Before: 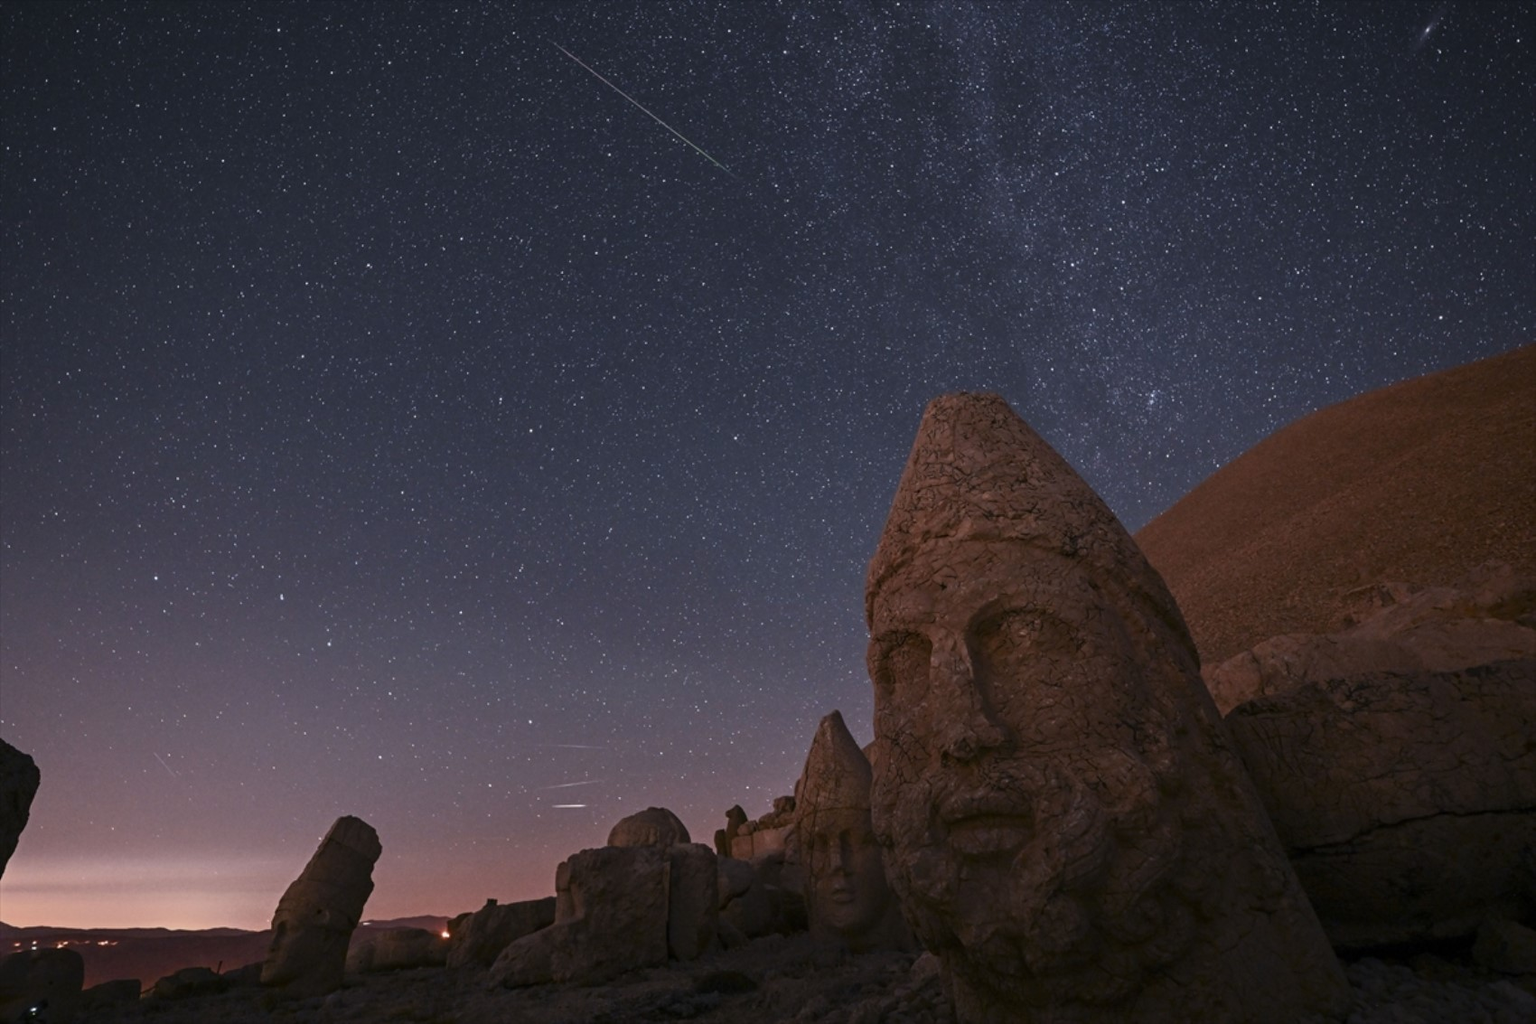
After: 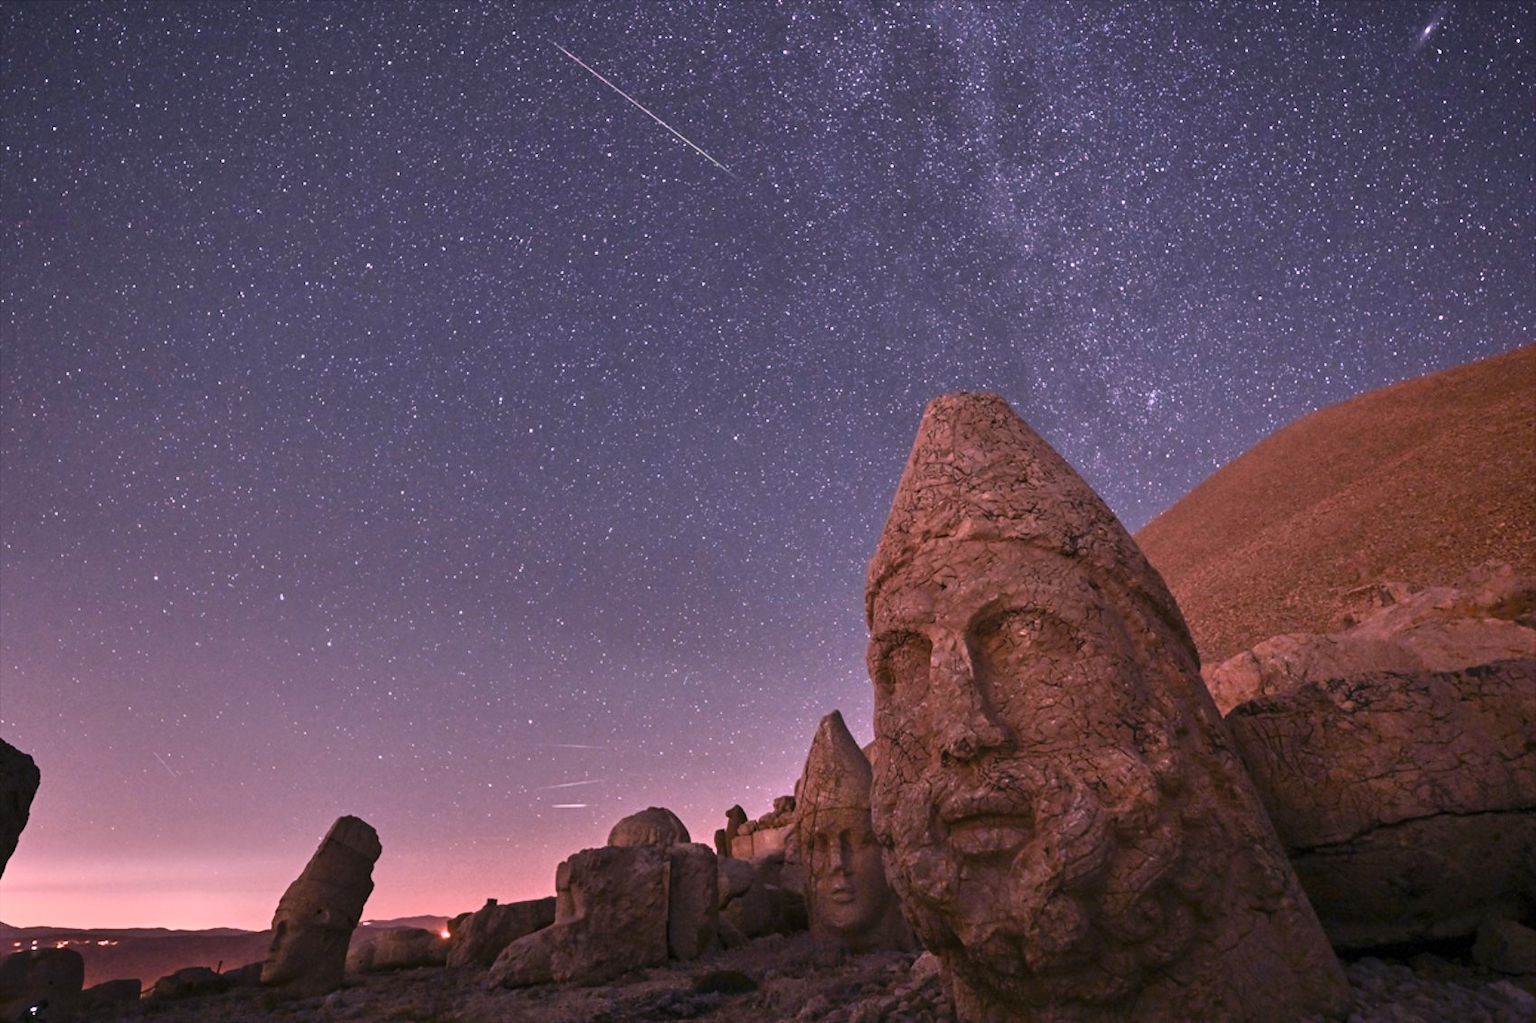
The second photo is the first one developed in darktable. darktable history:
exposure: exposure -0.36 EV, compensate highlight preservation false
shadows and highlights: radius 110.86, shadows 51.09, white point adjustment 9.16, highlights -4.17, highlights color adjustment 32.2%, soften with gaussian
white balance: red 1.188, blue 1.11
